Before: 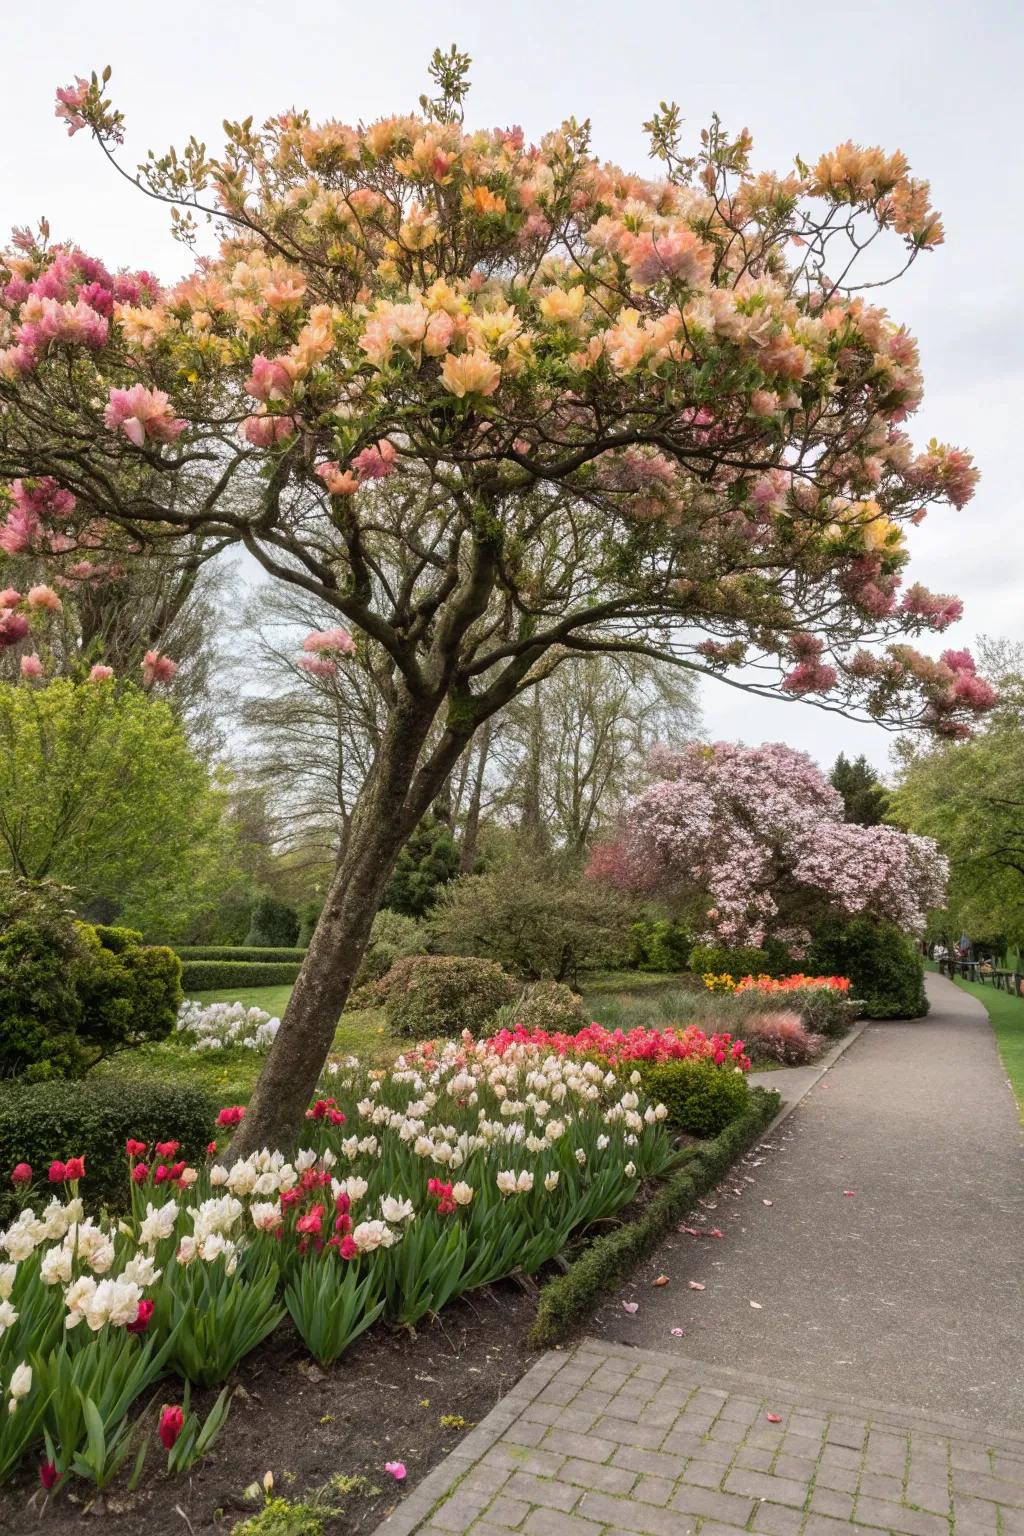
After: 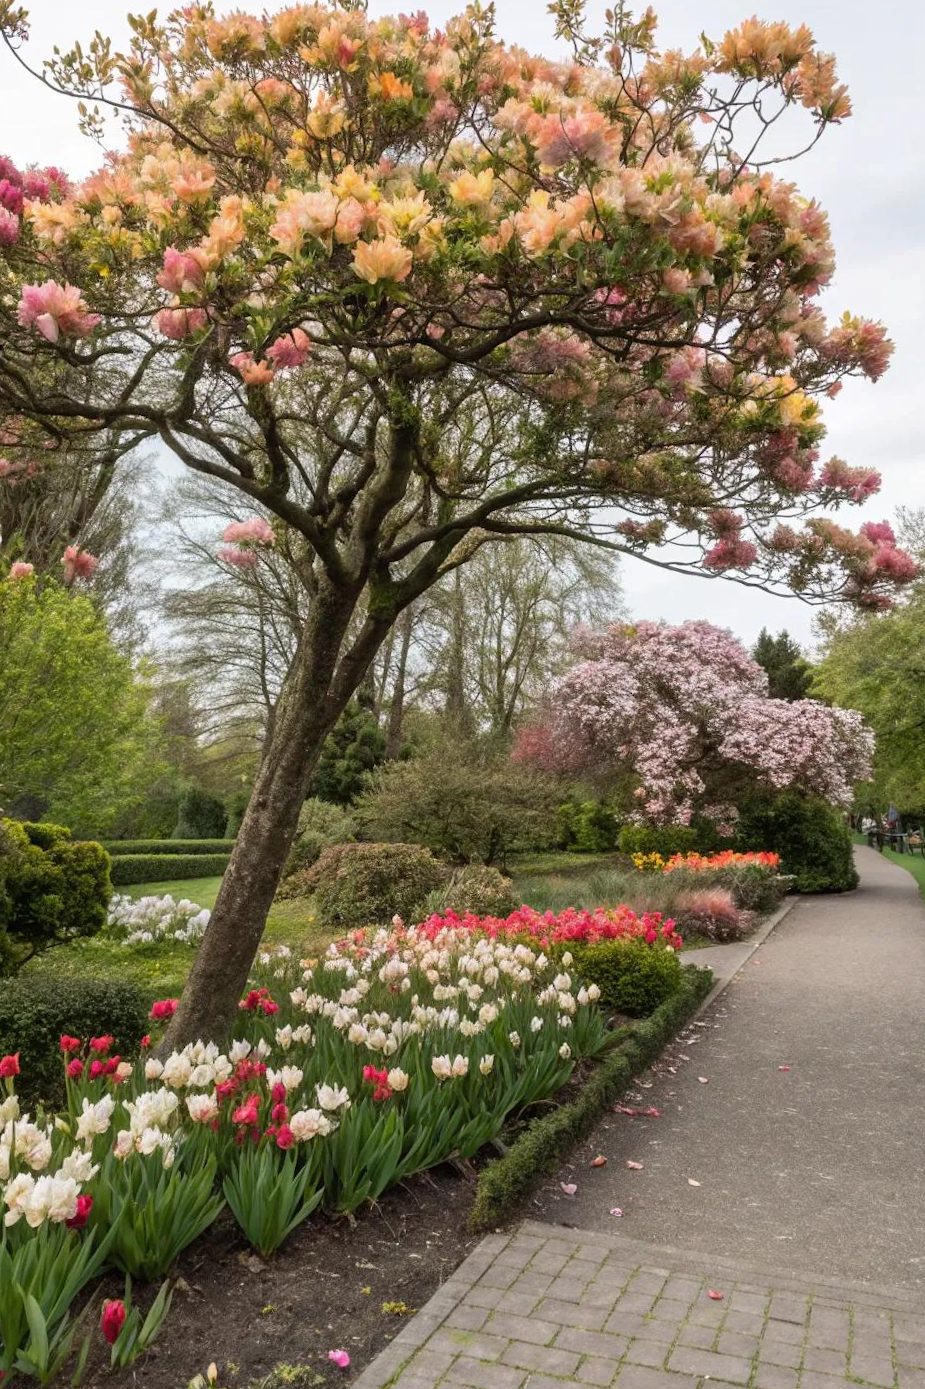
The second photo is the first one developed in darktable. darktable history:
crop and rotate: angle 1.66°, left 5.725%, top 5.677%
